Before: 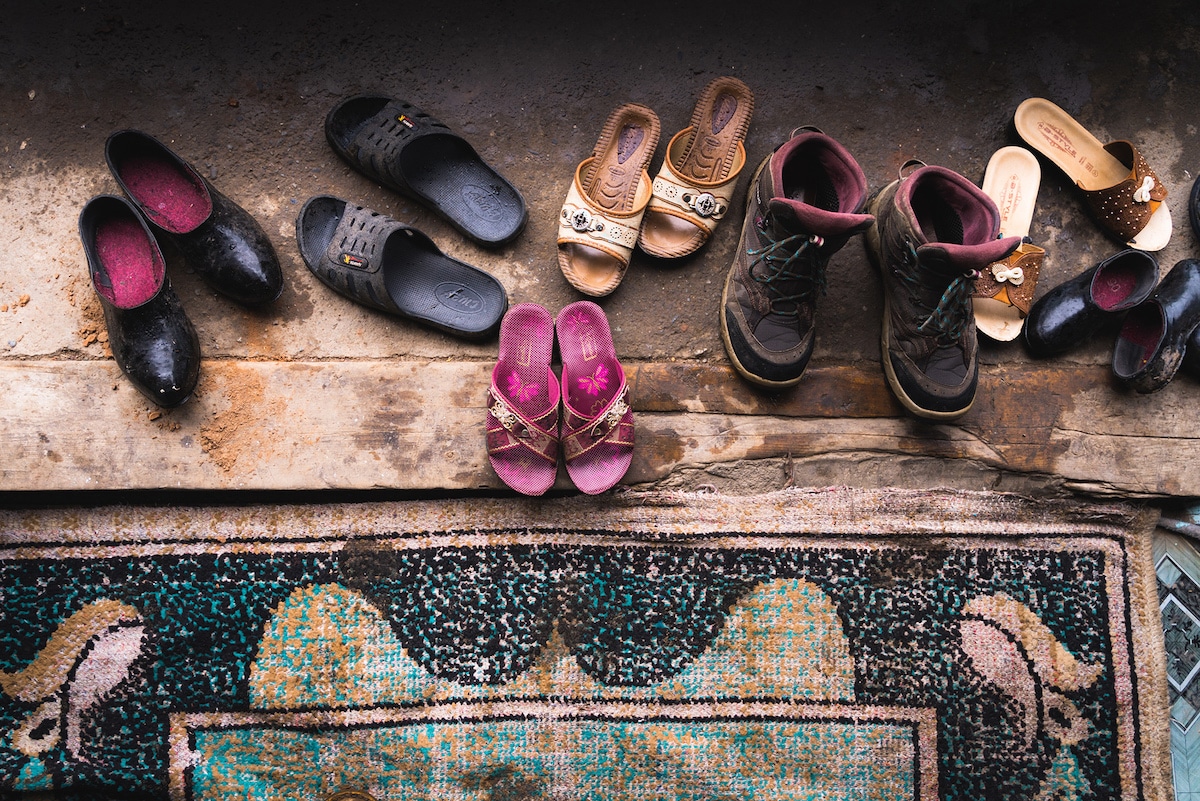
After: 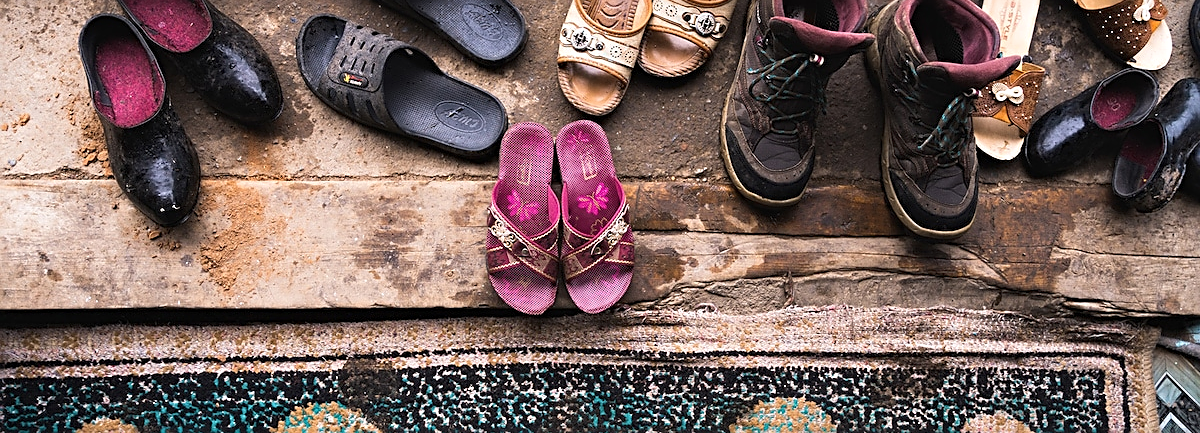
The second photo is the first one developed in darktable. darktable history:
crop and rotate: top 22.701%, bottom 23.175%
sharpen: on, module defaults
contrast equalizer: y [[0.5, 0.504, 0.515, 0.527, 0.535, 0.534], [0.5 ×6], [0.491, 0.387, 0.179, 0.068, 0.068, 0.068], [0 ×5, 0.023], [0 ×6]]
